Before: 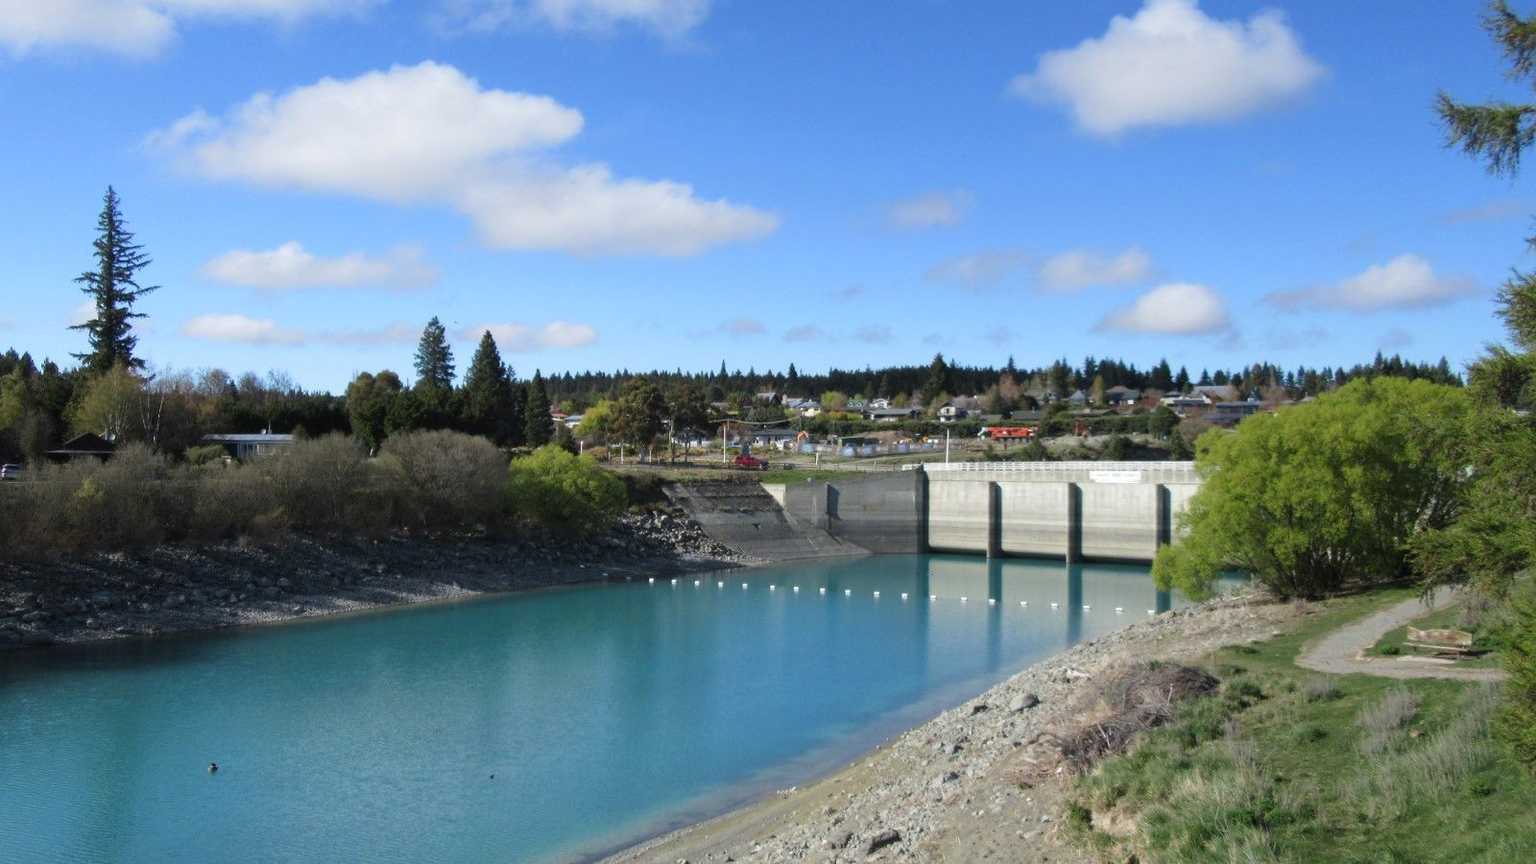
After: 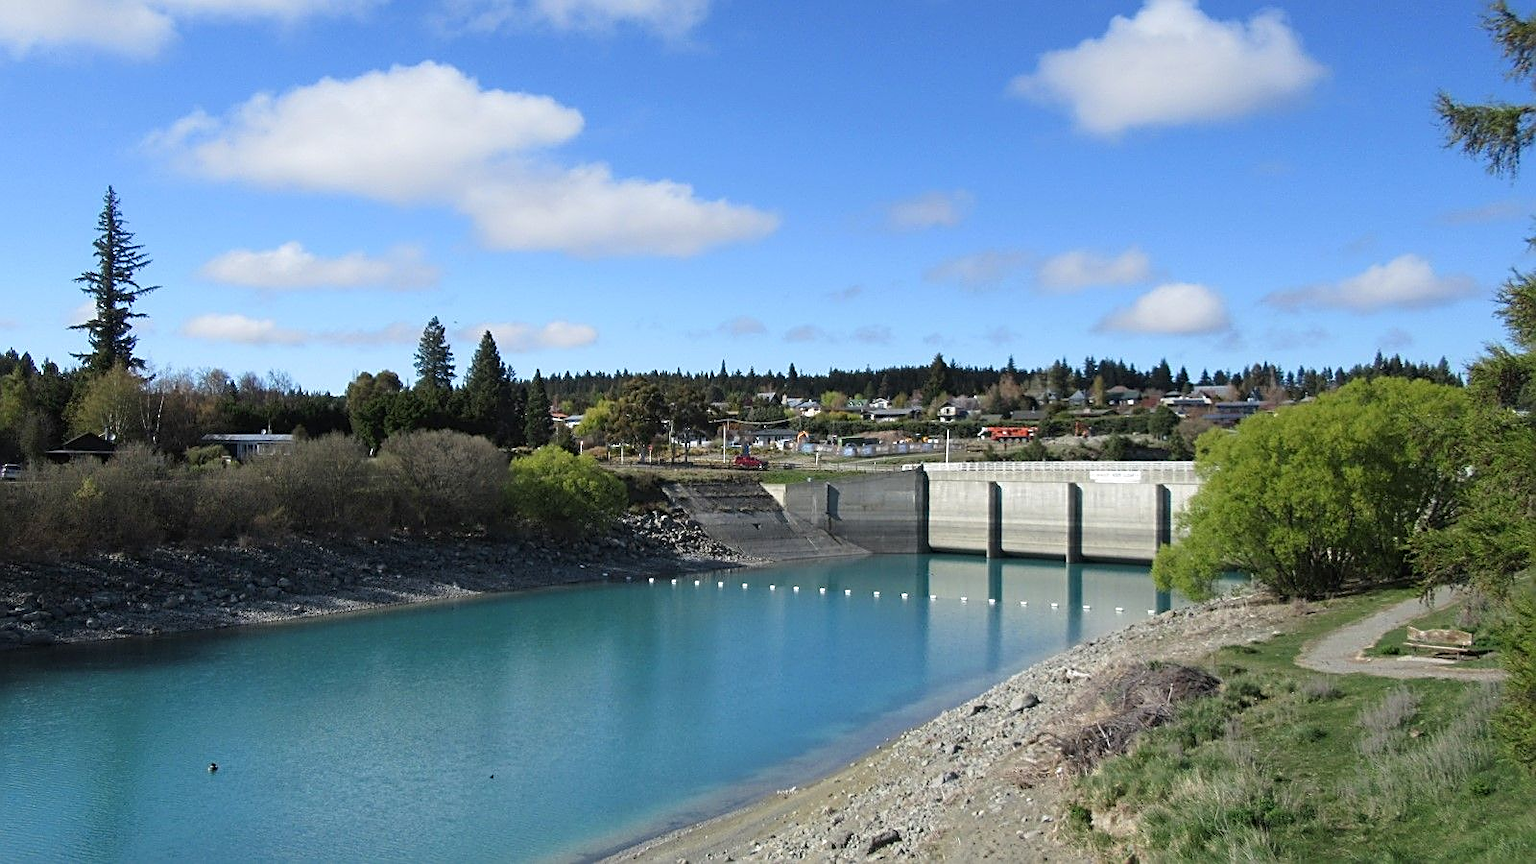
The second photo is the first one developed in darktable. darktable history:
sharpen: amount 0.736
